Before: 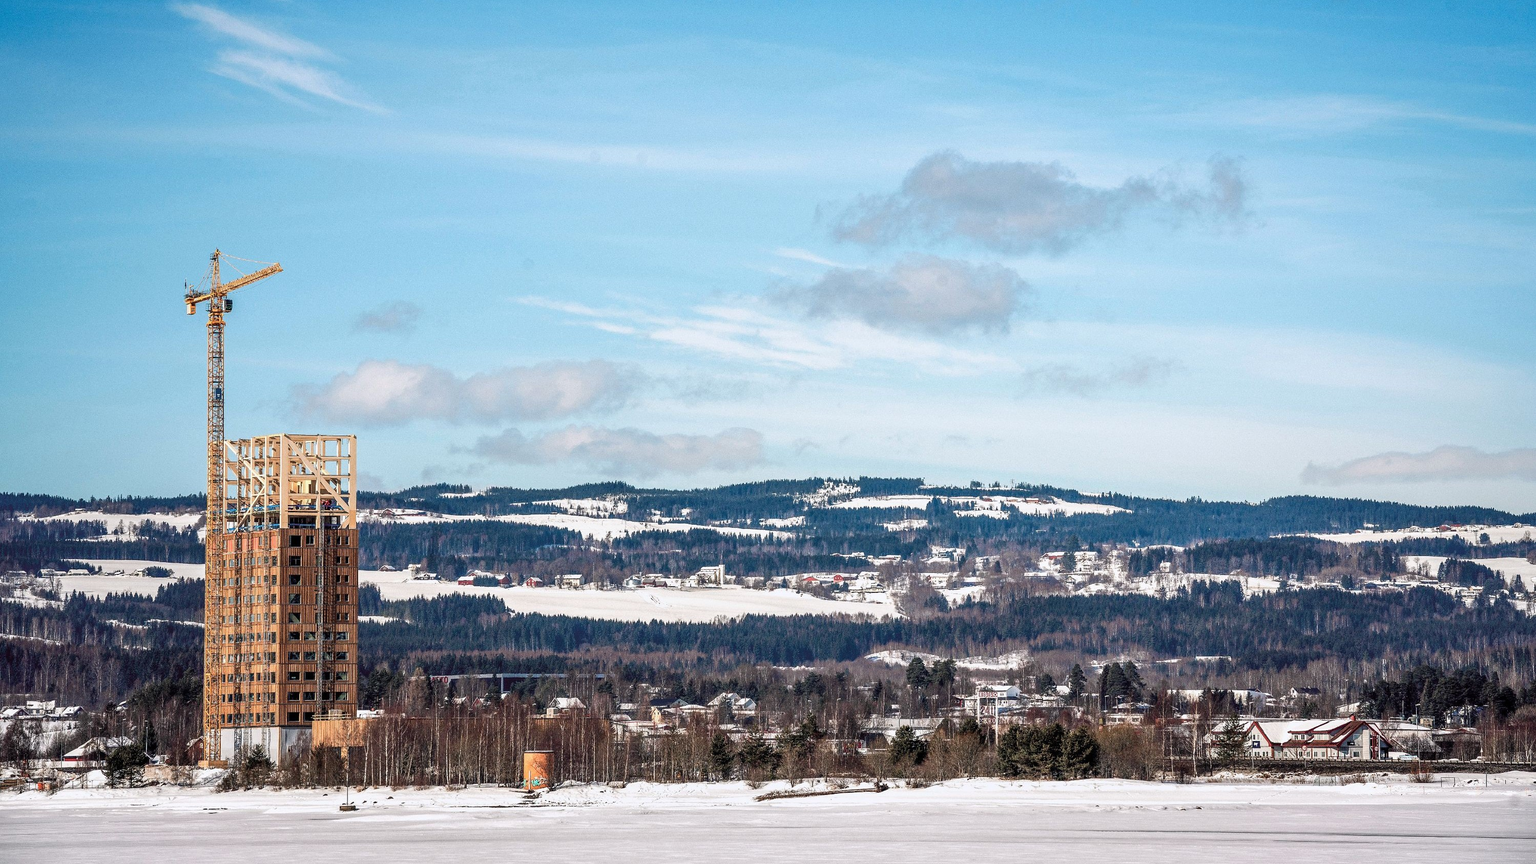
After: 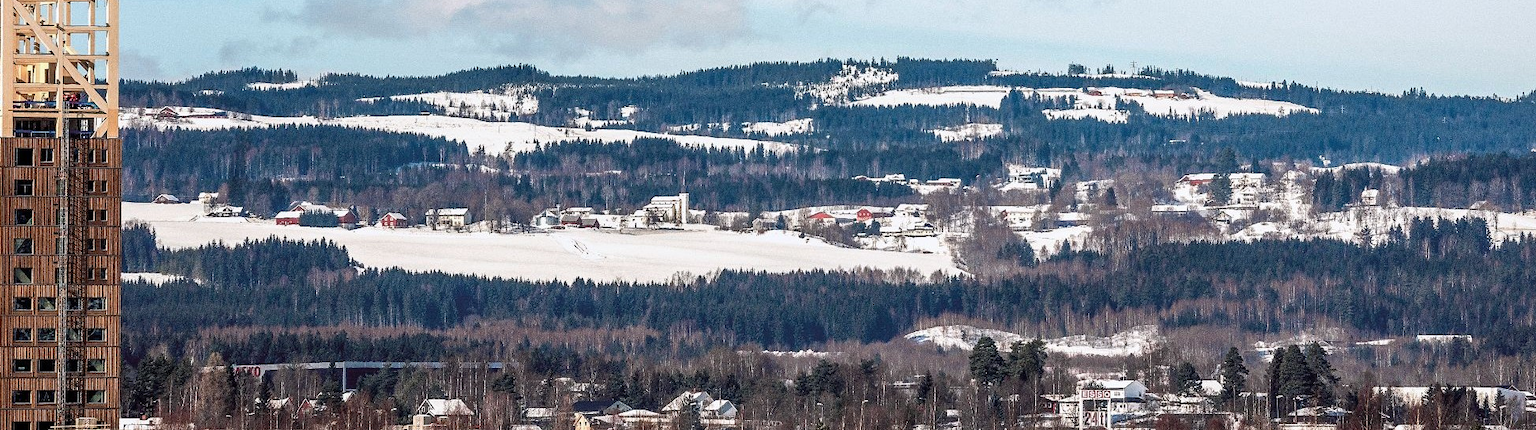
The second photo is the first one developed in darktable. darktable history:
crop: left 18.233%, top 50.92%, right 17.111%, bottom 16.859%
